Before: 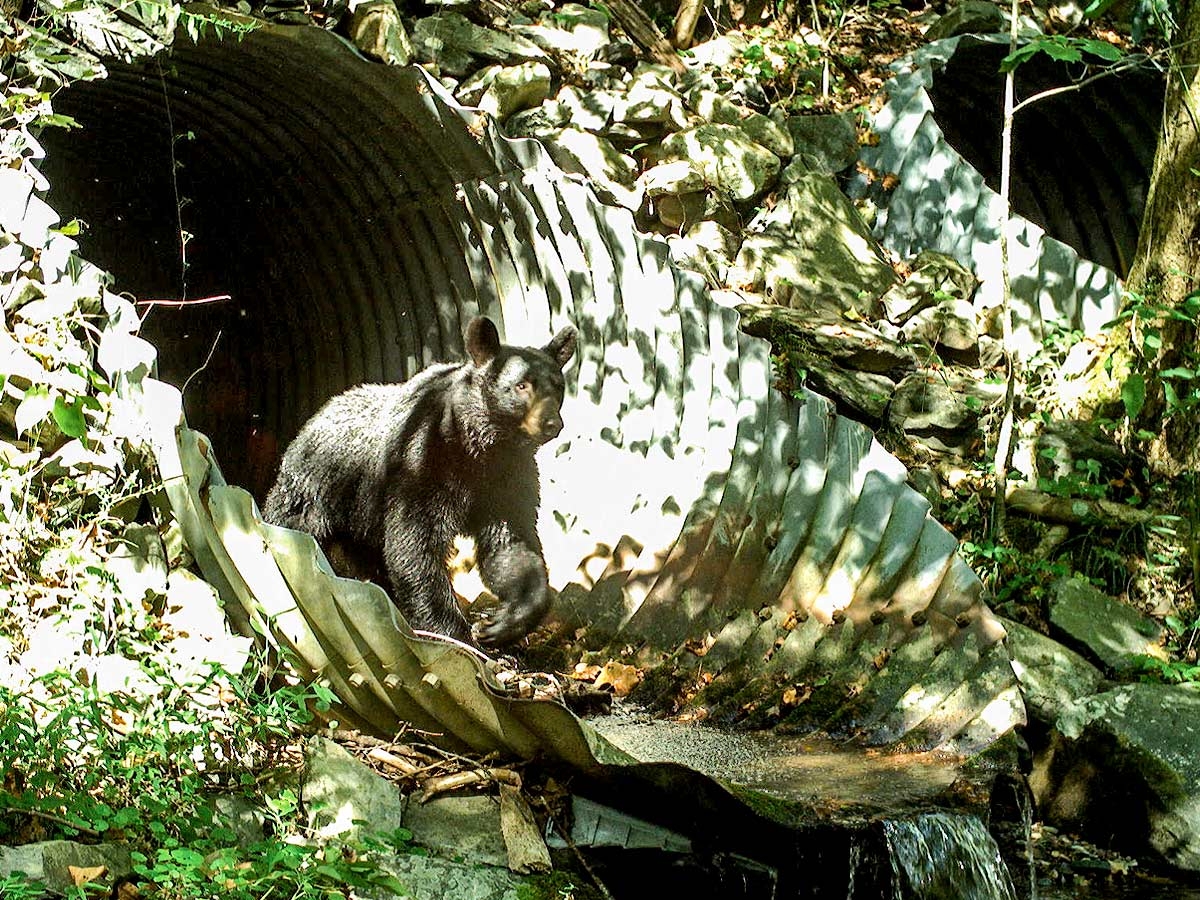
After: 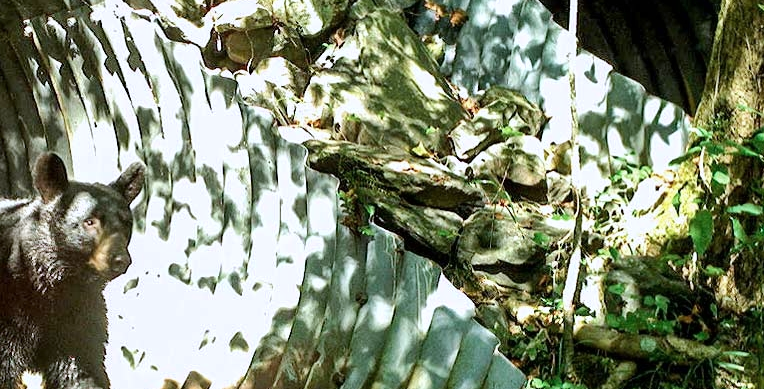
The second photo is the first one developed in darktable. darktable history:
crop: left 36.005%, top 18.293%, right 0.31%, bottom 38.444%
color calibration: illuminant as shot in camera, x 0.358, y 0.373, temperature 4628.91 K
